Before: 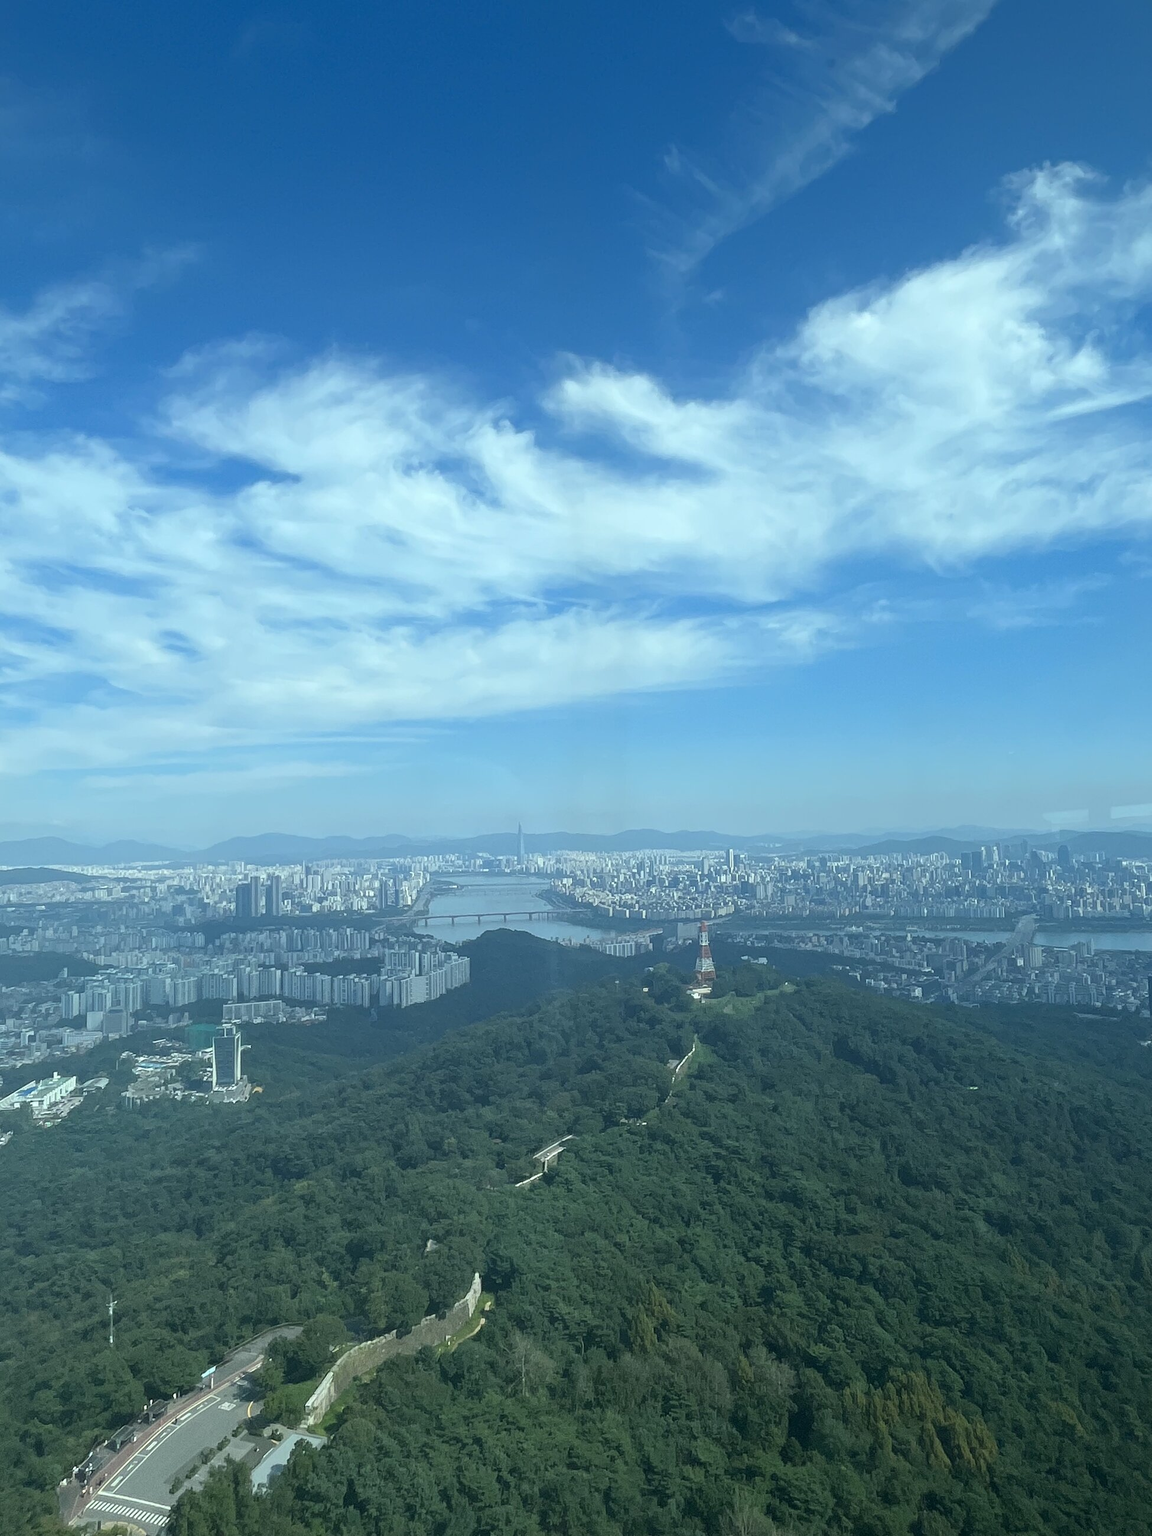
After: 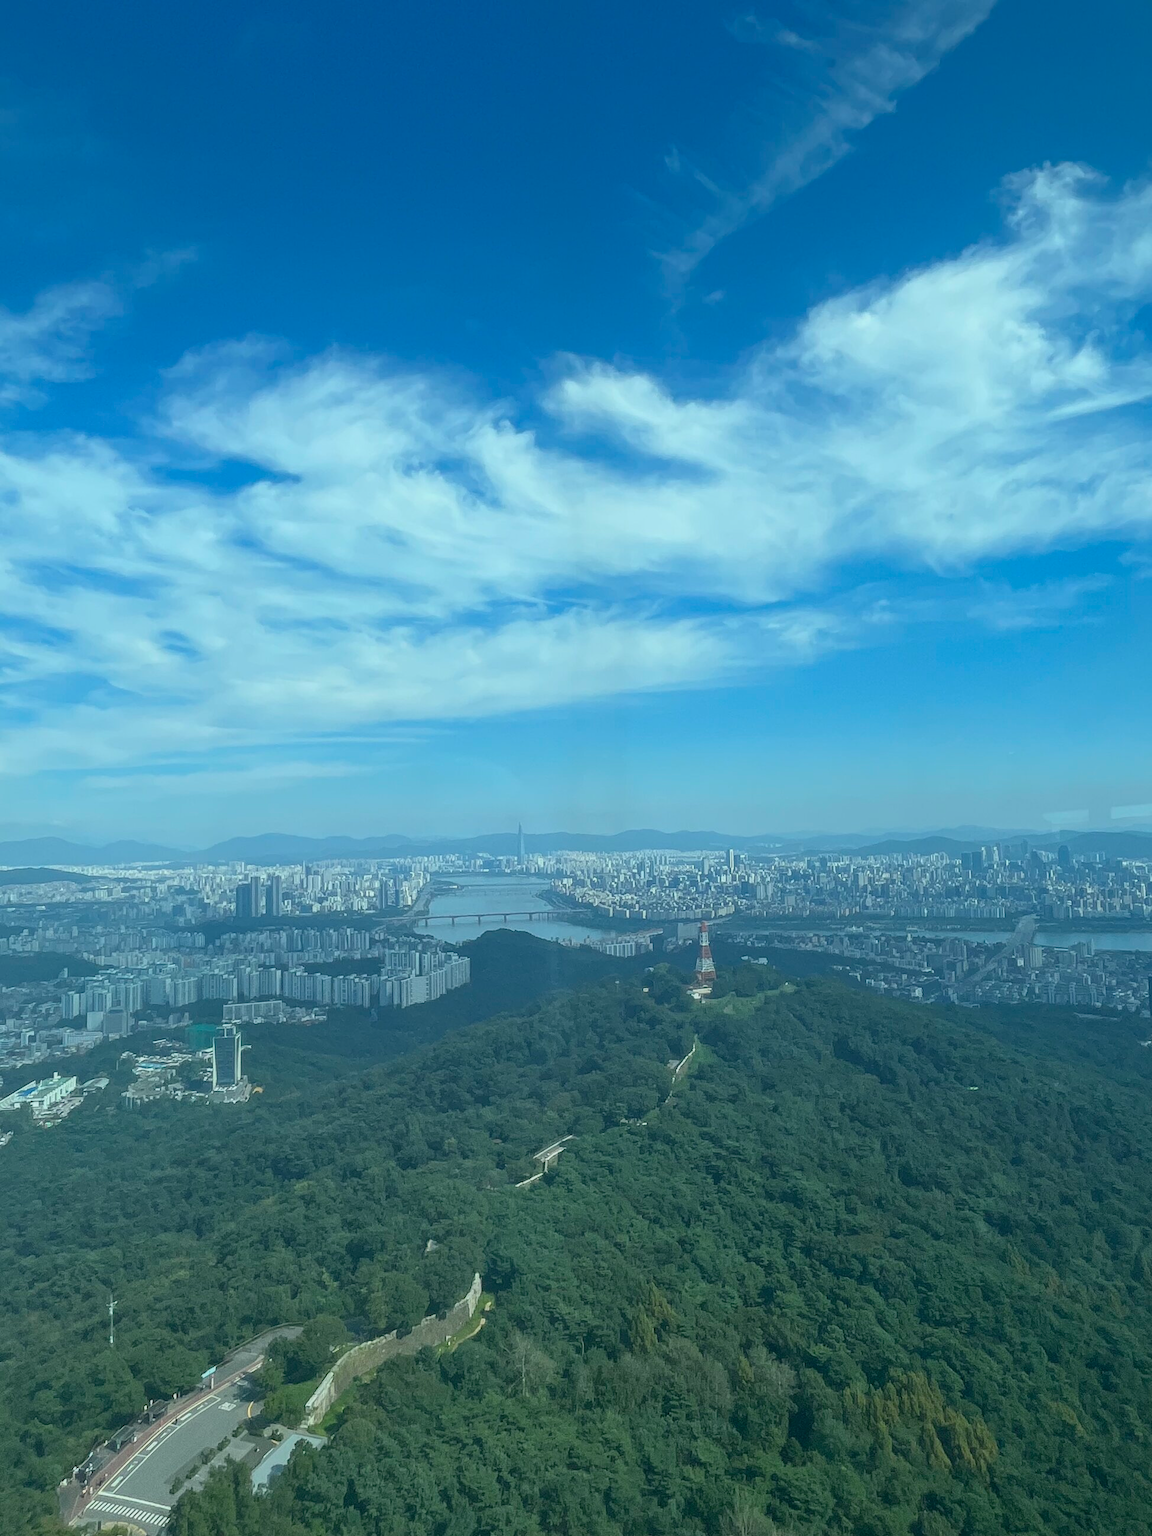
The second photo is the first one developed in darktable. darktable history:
local contrast: on, module defaults
exposure: compensate highlight preservation false
tone equalizer: -8 EV 0.247 EV, -7 EV 0.391 EV, -6 EV 0.442 EV, -5 EV 0.276 EV, -3 EV -0.247 EV, -2 EV -0.407 EV, -1 EV -0.417 EV, +0 EV -0.247 EV
contrast brightness saturation: contrast -0.097, brightness 0.045, saturation 0.08
